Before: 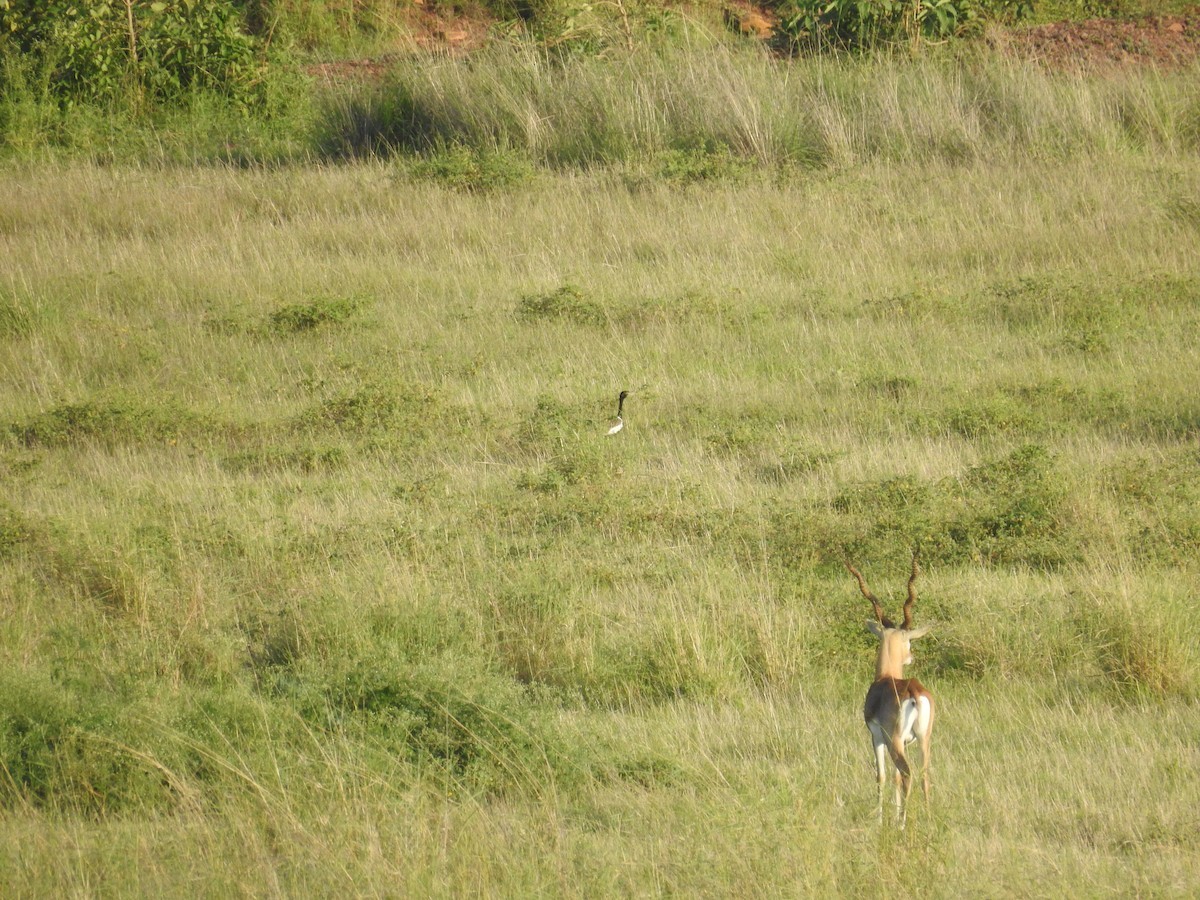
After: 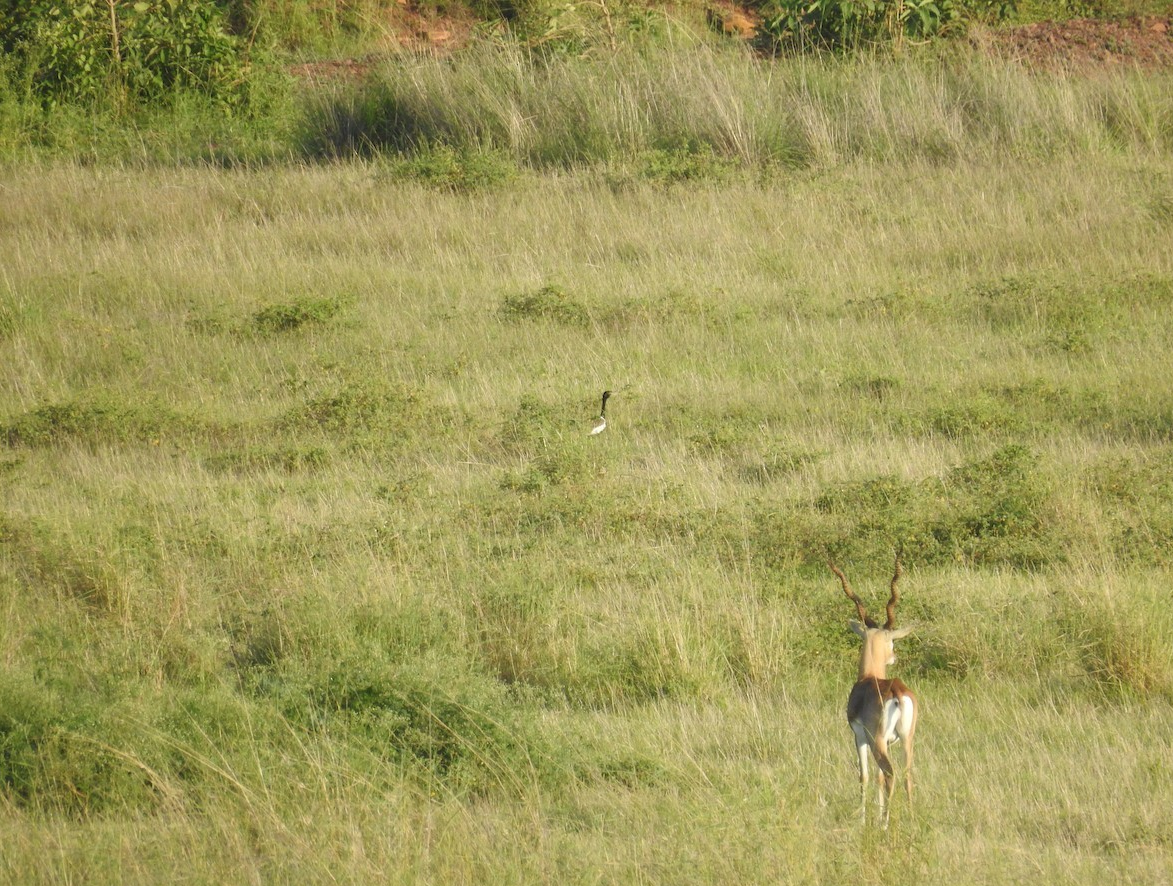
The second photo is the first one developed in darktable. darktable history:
crop and rotate: left 1.467%, right 0.739%, bottom 1.514%
